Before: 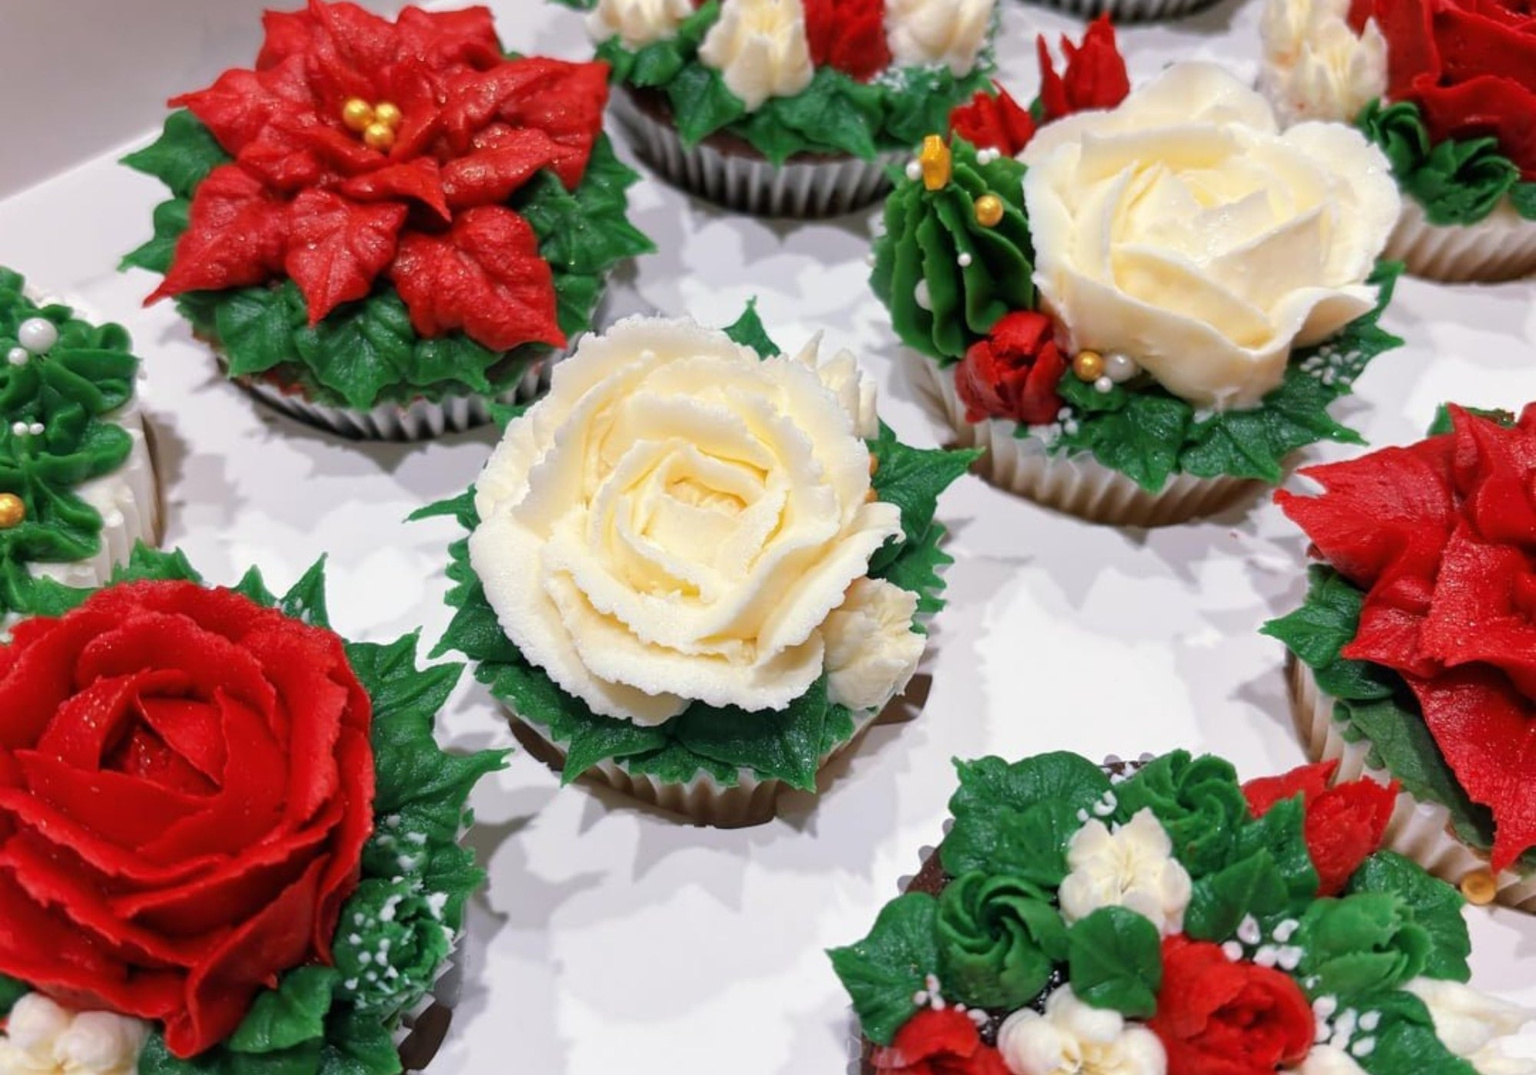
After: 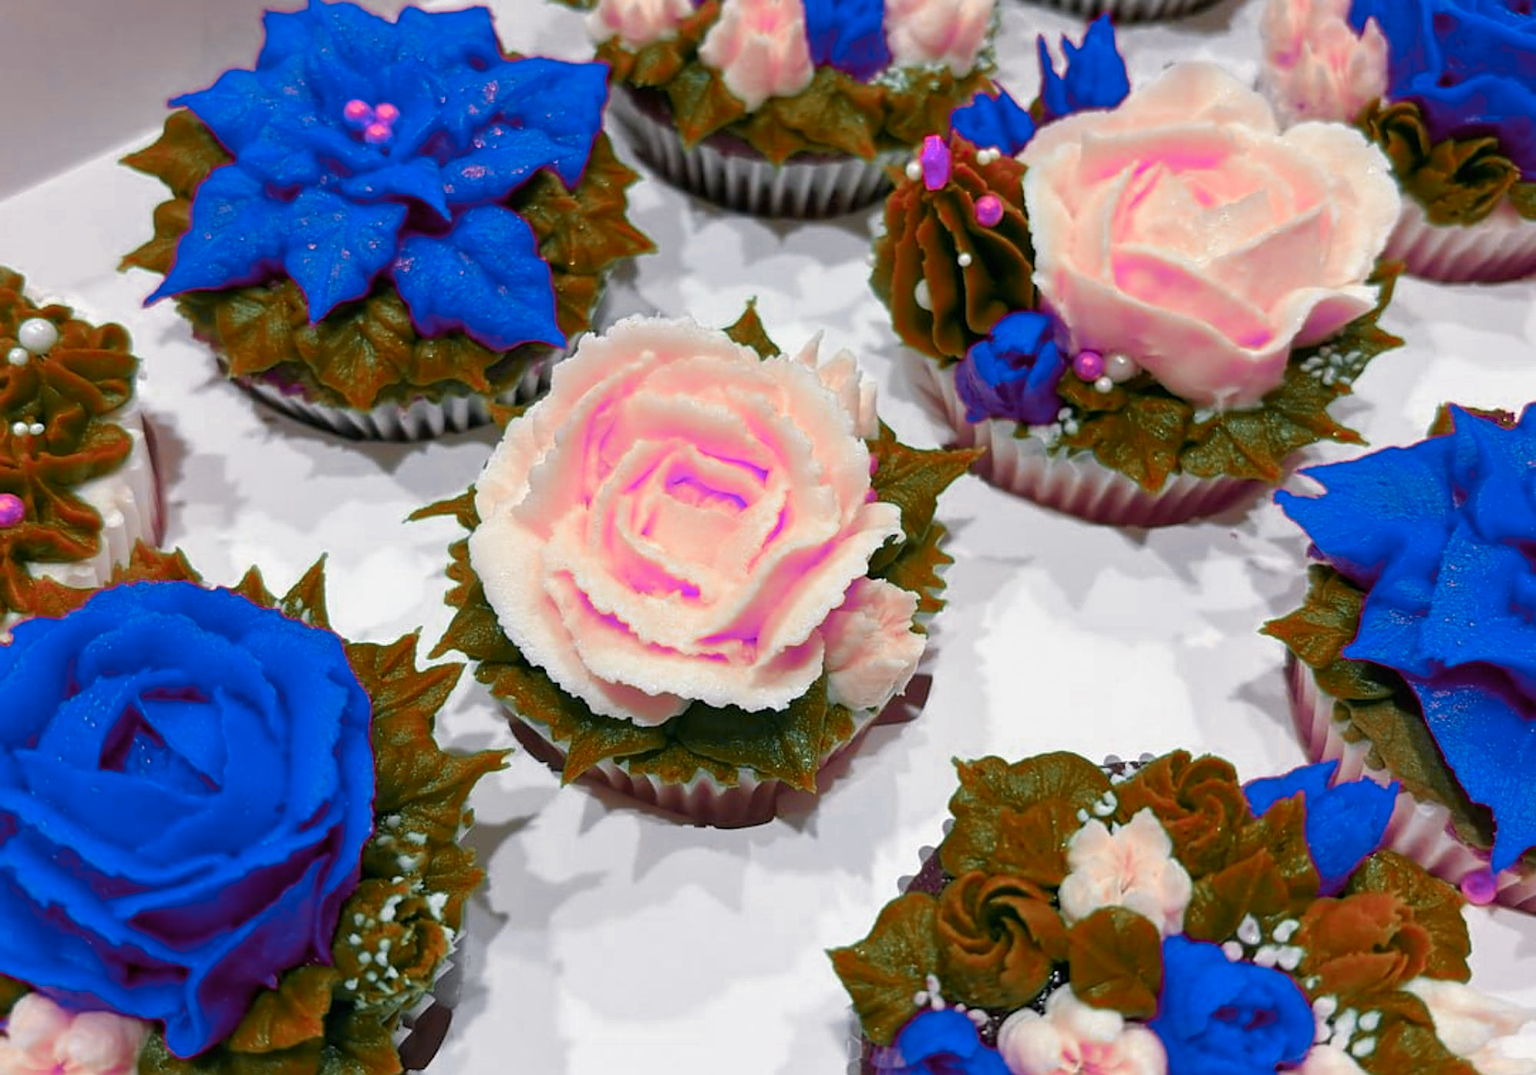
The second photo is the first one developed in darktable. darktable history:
sharpen: on, module defaults
color zones: curves: ch0 [(0.826, 0.353)]; ch1 [(0.242, 0.647) (0.889, 0.342)]; ch2 [(0.246, 0.089) (0.969, 0.068)]
